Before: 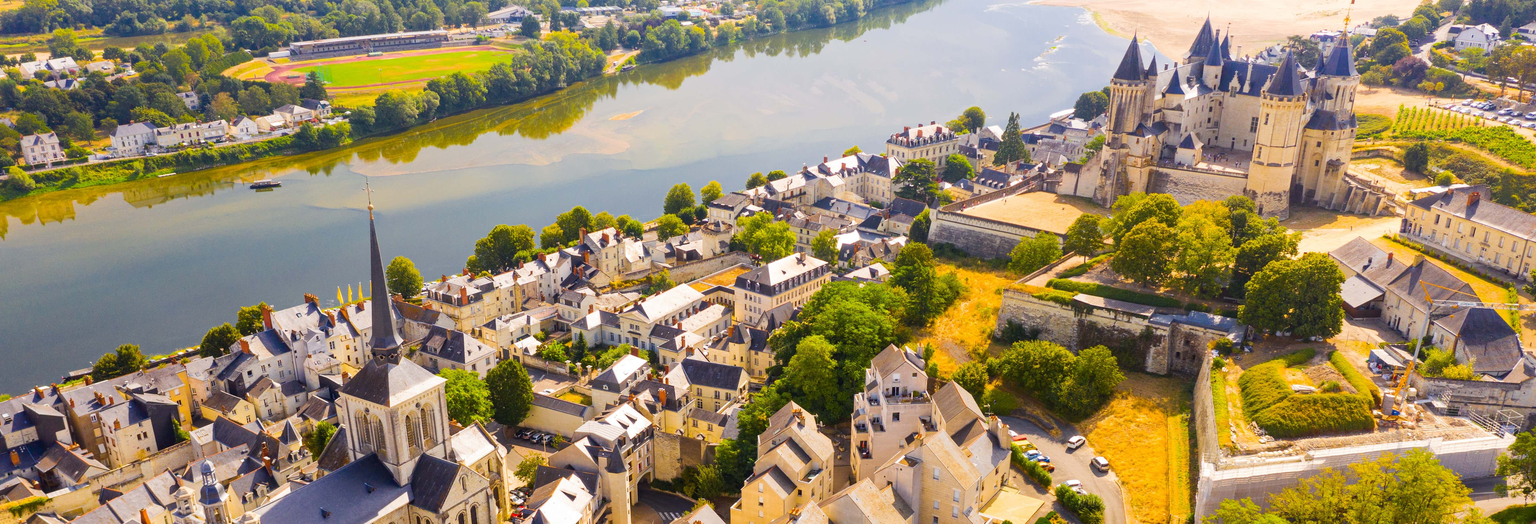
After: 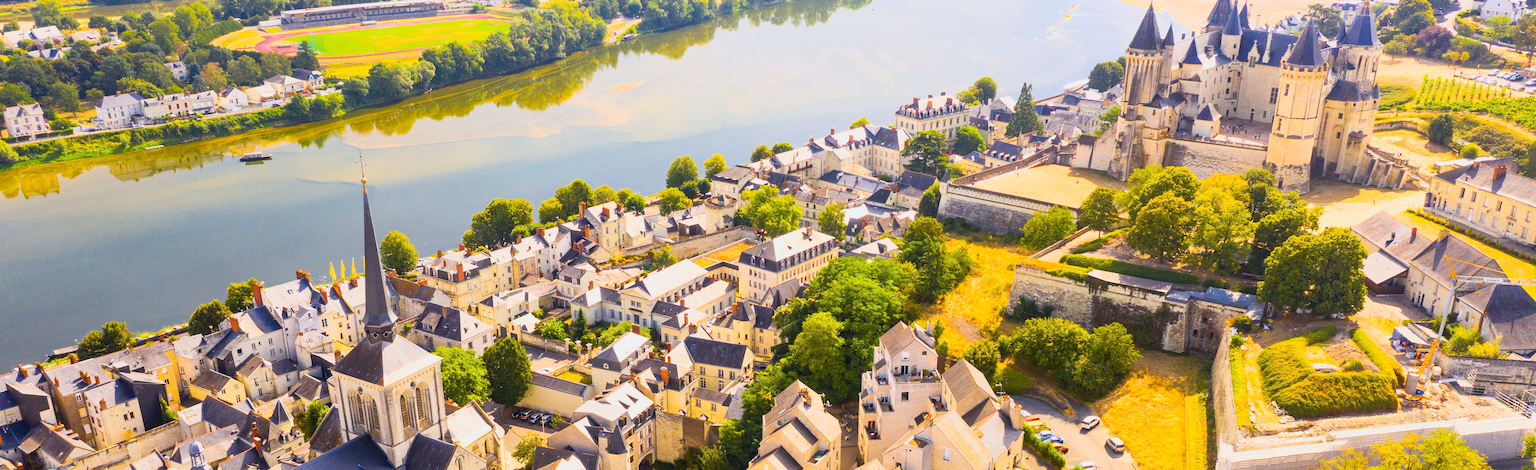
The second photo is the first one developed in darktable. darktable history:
crop: left 1.139%, top 6.148%, right 1.751%, bottom 6.641%
base curve: curves: ch0 [(0, 0) (0.088, 0.125) (0.176, 0.251) (0.354, 0.501) (0.613, 0.749) (1, 0.877)]
